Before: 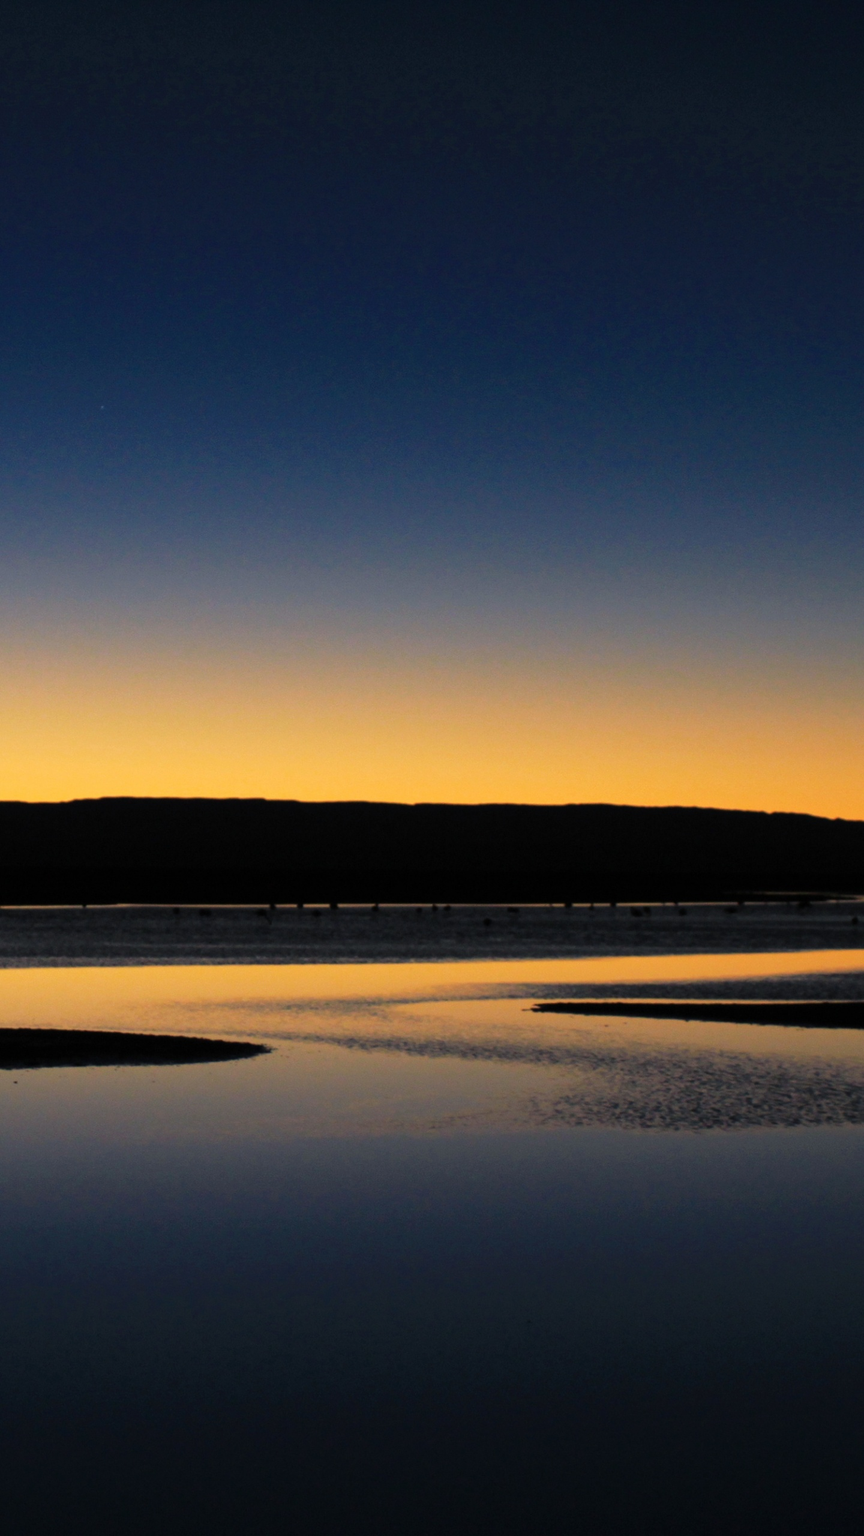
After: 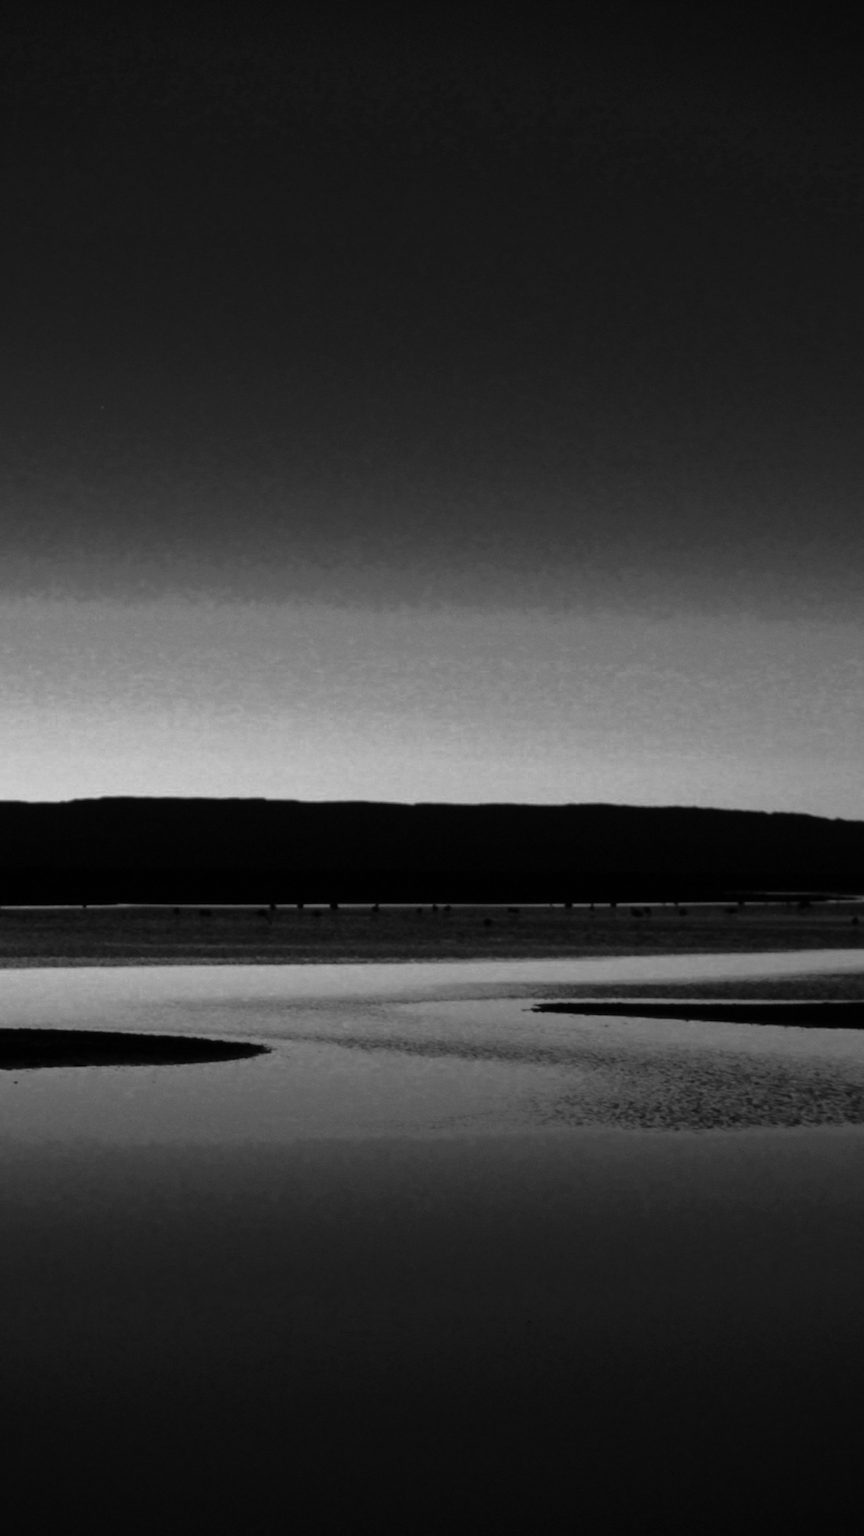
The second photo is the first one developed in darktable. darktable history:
contrast brightness saturation: contrast 0.009, saturation -0.063
vignetting: fall-off start 91.32%
color zones: curves: ch0 [(0.002, 0.593) (0.143, 0.417) (0.285, 0.541) (0.455, 0.289) (0.608, 0.327) (0.727, 0.283) (0.869, 0.571) (1, 0.603)]; ch1 [(0, 0) (0.143, 0) (0.286, 0) (0.429, 0) (0.571, 0) (0.714, 0) (0.857, 0)], mix 100.09%
